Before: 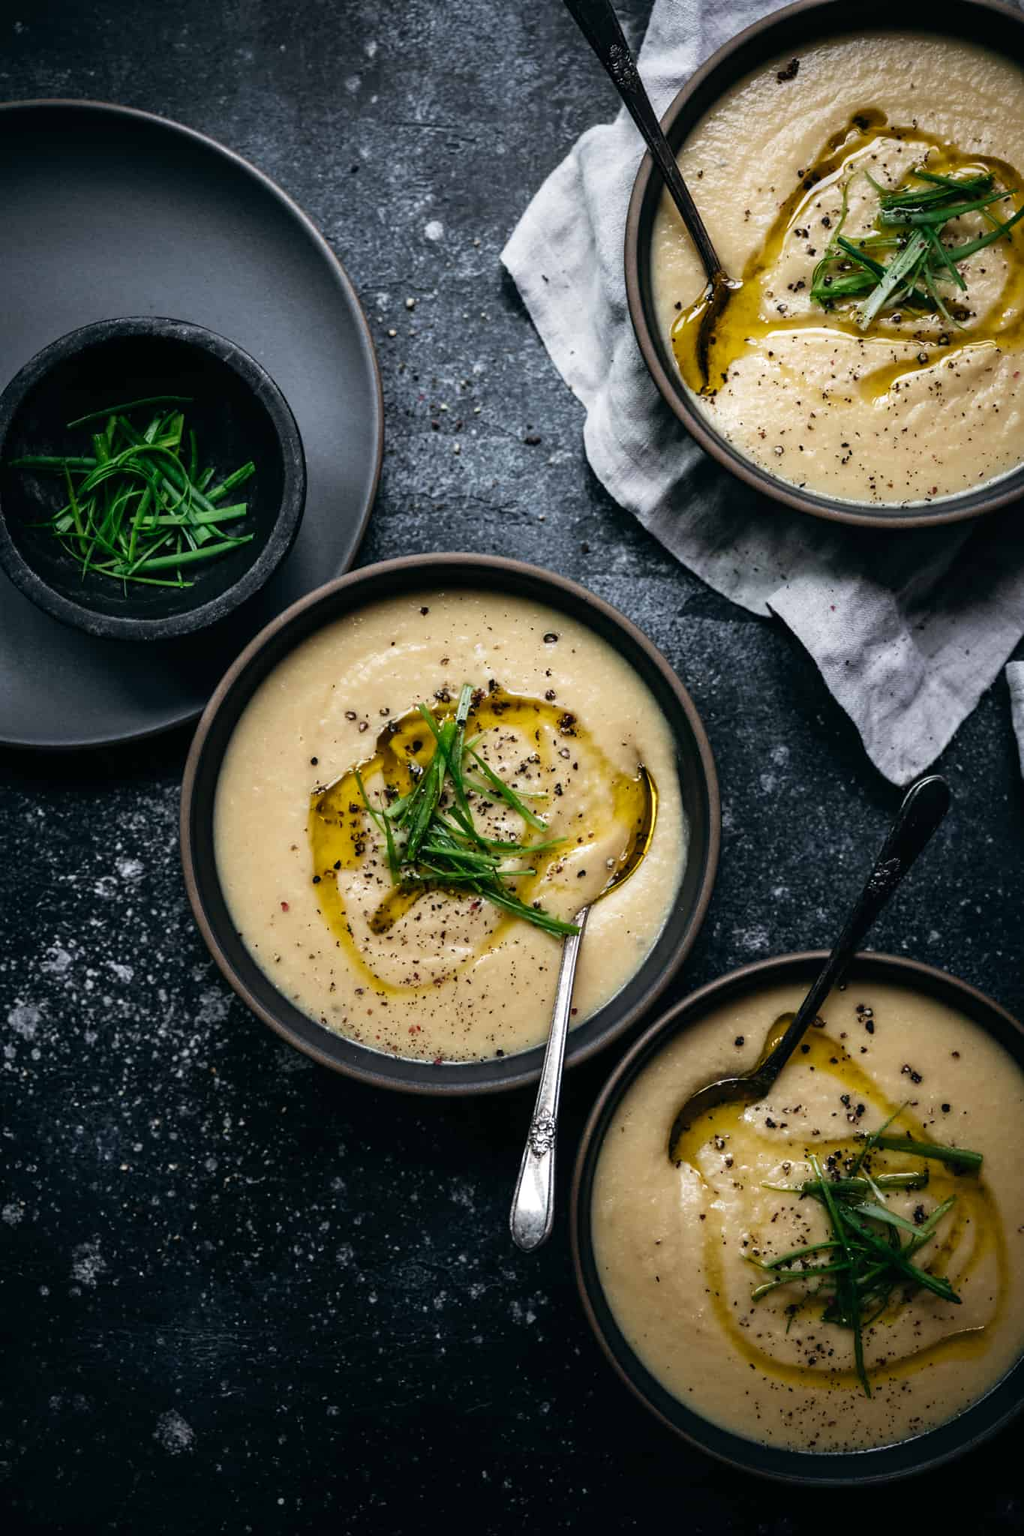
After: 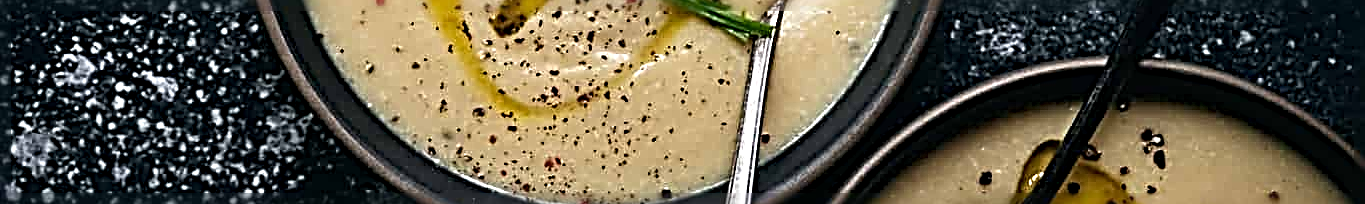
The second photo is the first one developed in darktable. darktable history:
sharpen: radius 4.001, amount 2
crop and rotate: top 59.084%, bottom 30.916%
